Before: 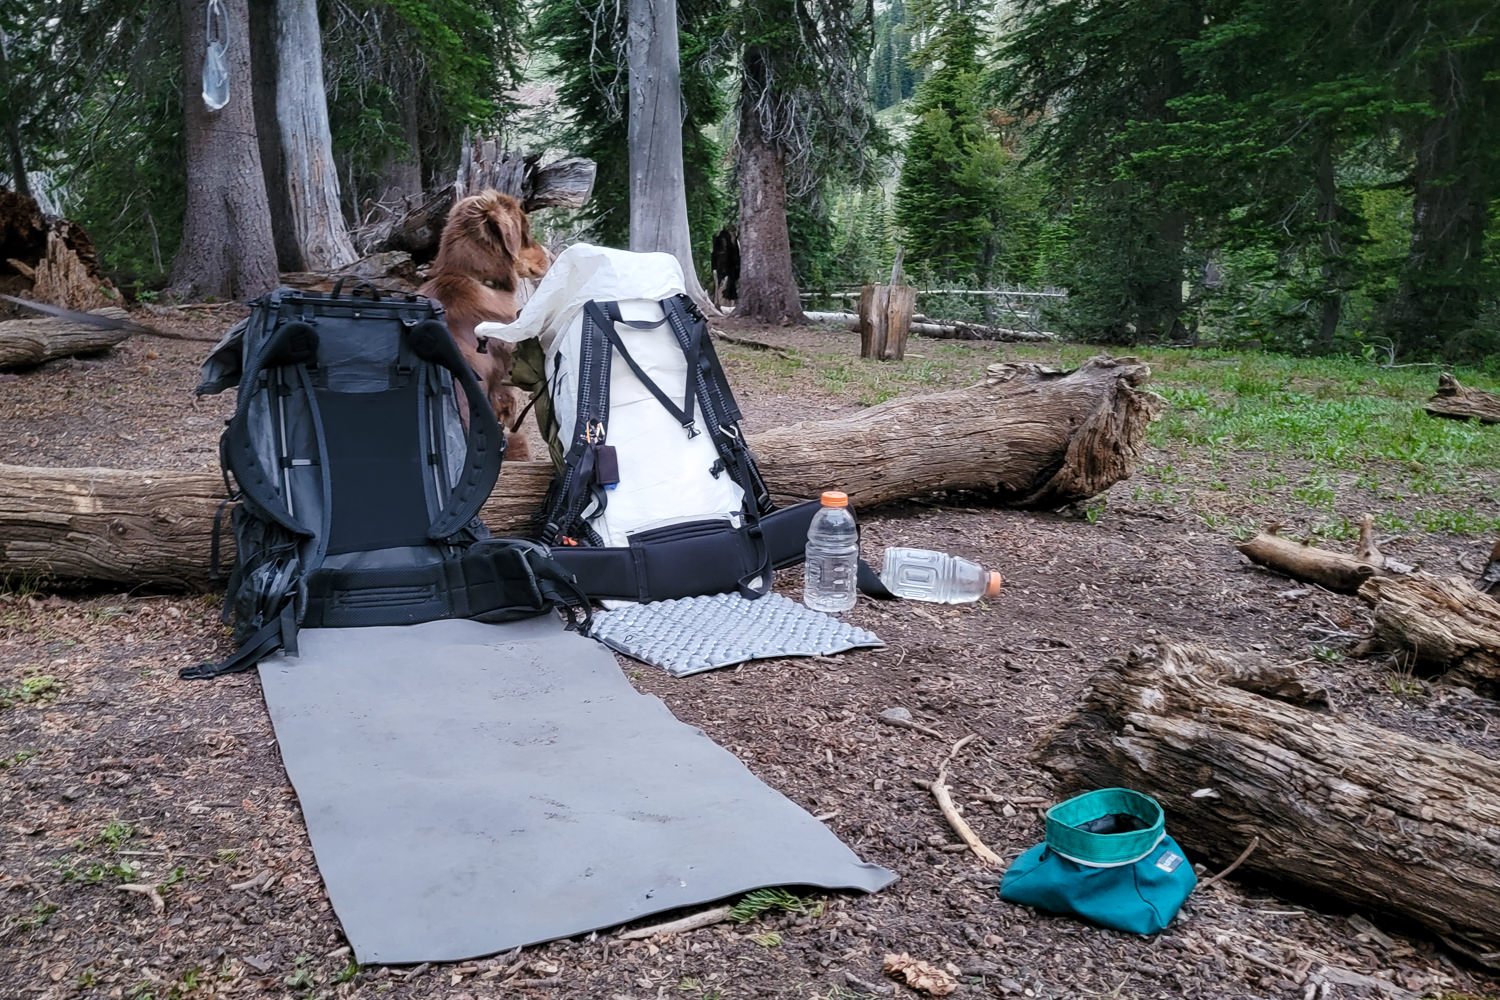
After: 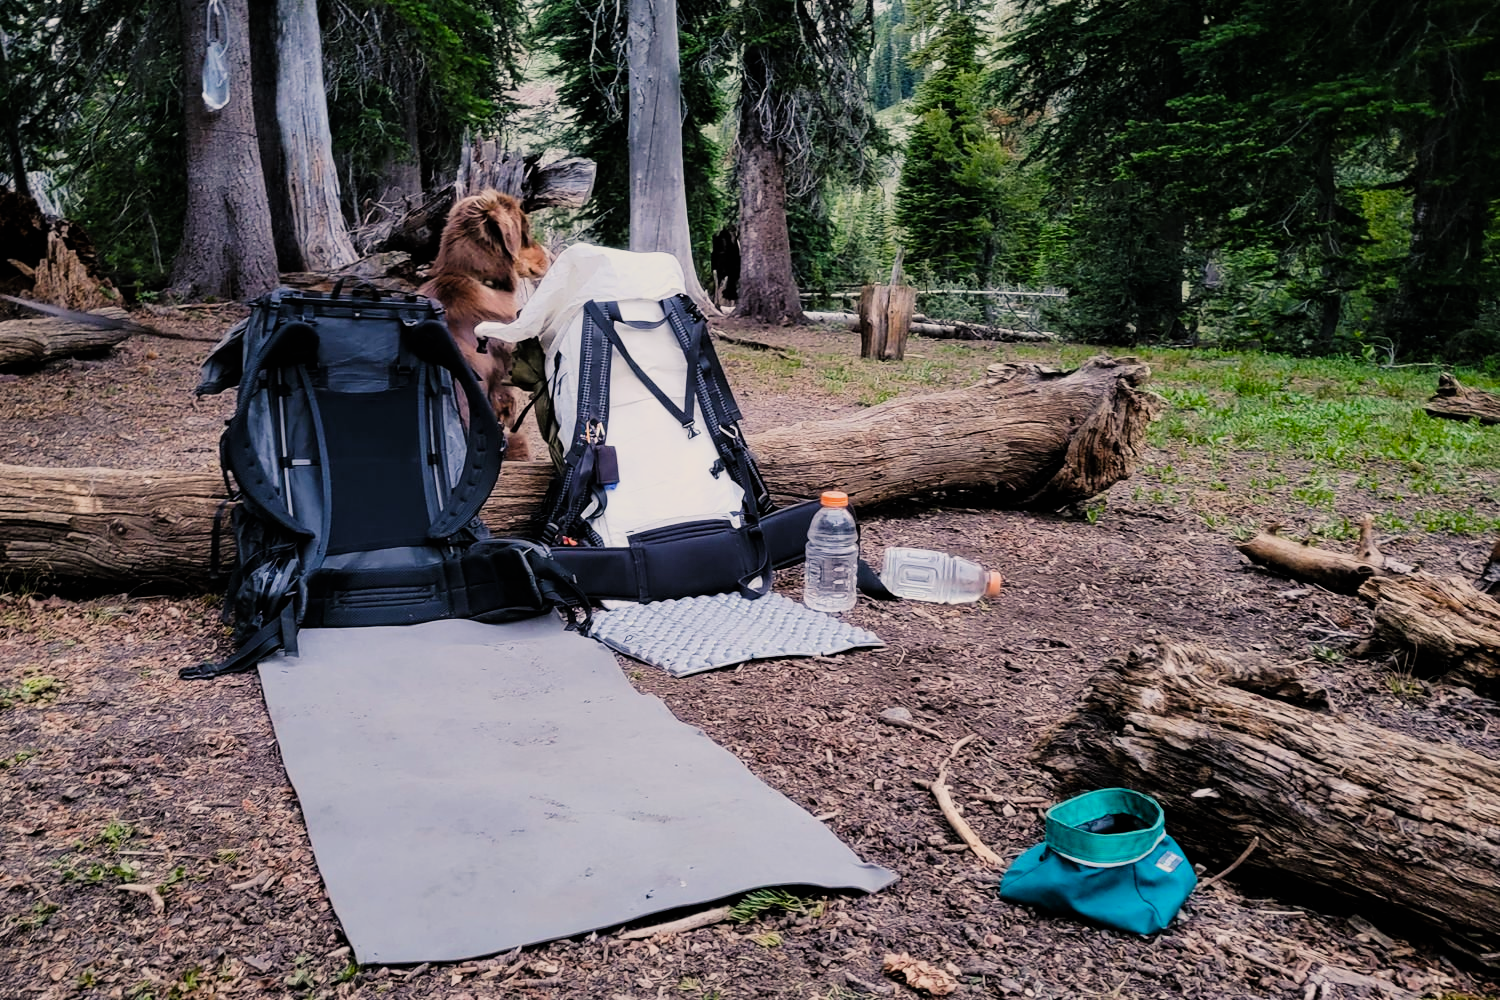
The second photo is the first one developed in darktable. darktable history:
color balance rgb: shadows lift › chroma 2%, shadows lift › hue 247.2°, power › chroma 0.3%, power › hue 25.2°, highlights gain › chroma 3%, highlights gain › hue 60°, global offset › luminance 0.75%, perceptual saturation grading › global saturation 20%, perceptual saturation grading › highlights -20%, perceptual saturation grading › shadows 30%, global vibrance 20%
filmic rgb: black relative exposure -5 EV, hardness 2.88, contrast 1.3, highlights saturation mix -10%
